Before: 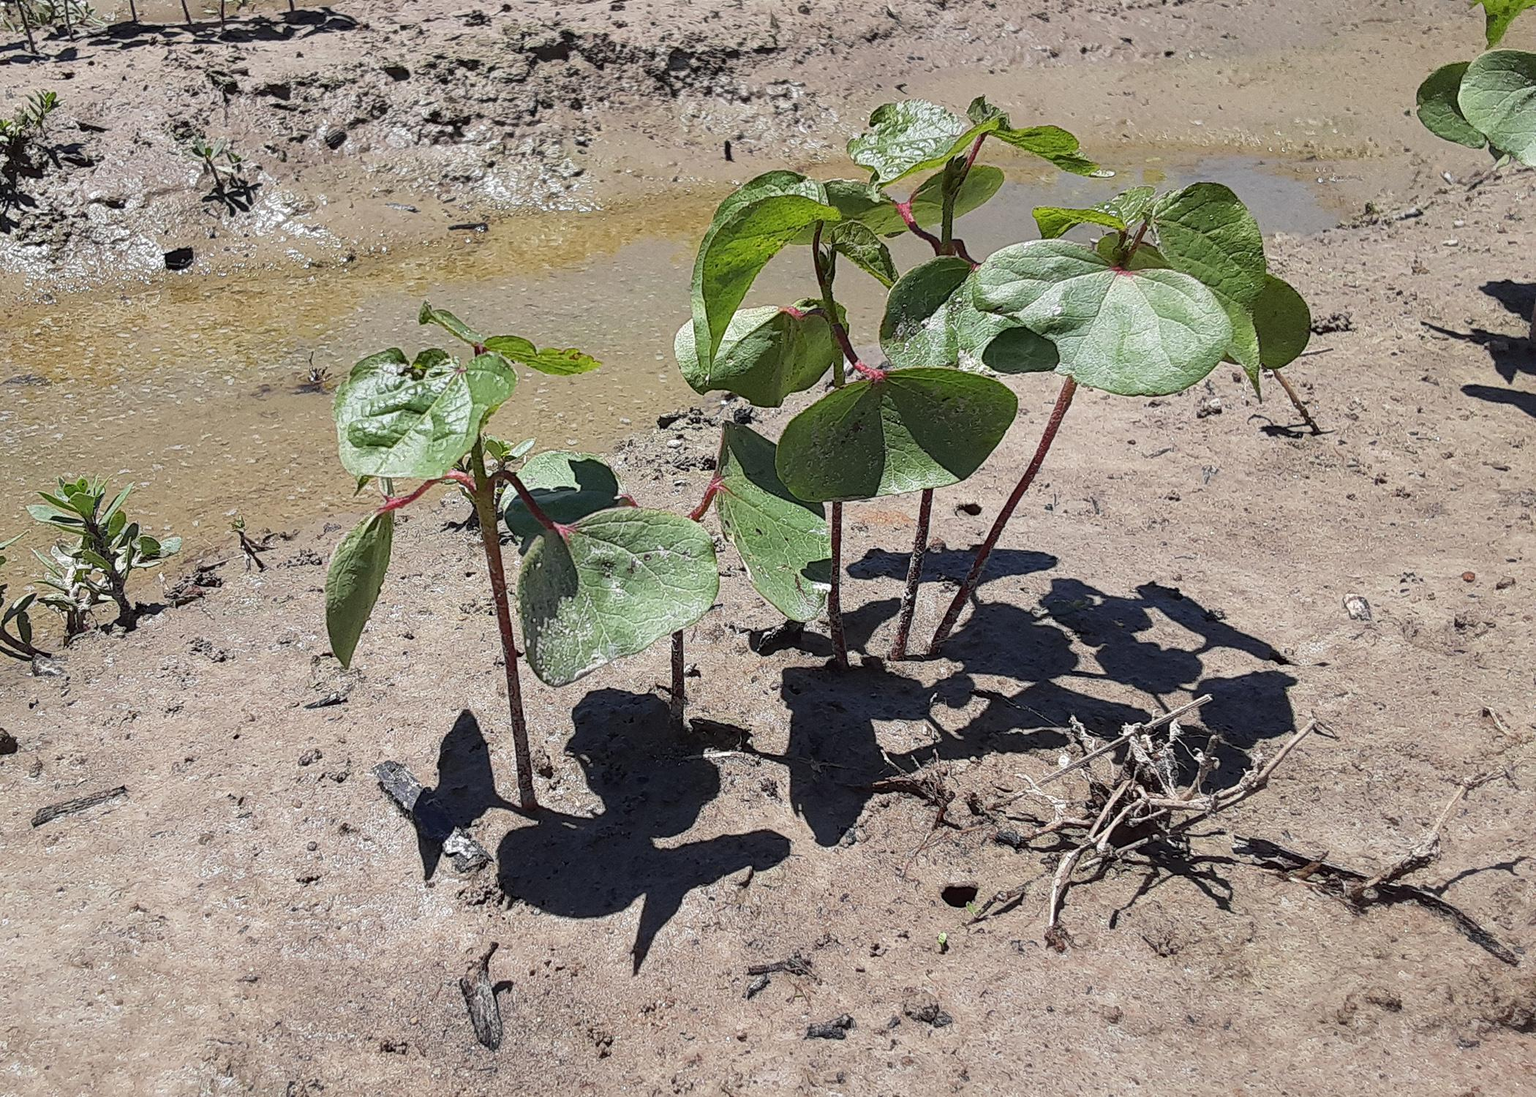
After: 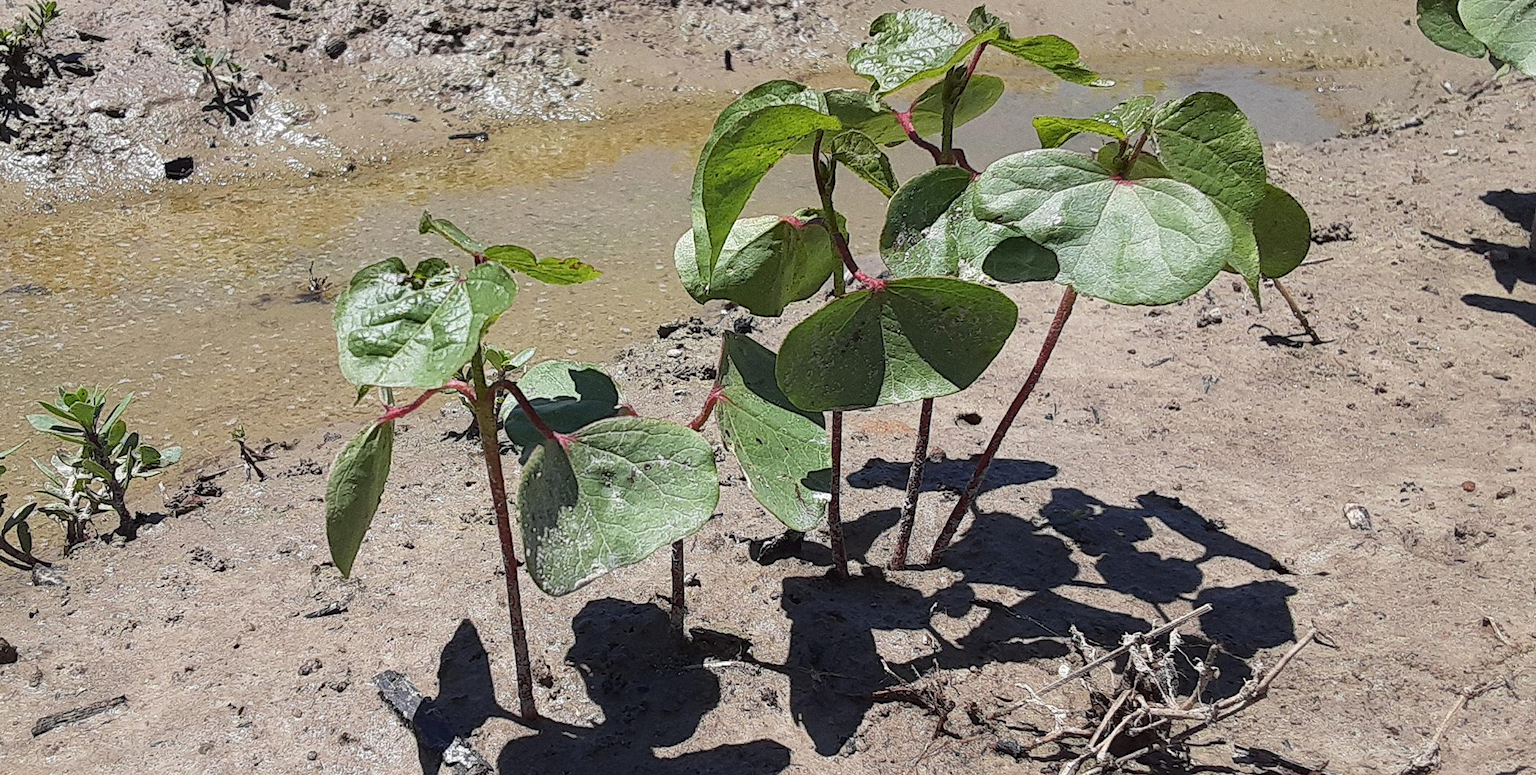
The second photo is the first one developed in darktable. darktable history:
crop and rotate: top 8.293%, bottom 20.996%
grain: coarseness 0.09 ISO, strength 16.61%
